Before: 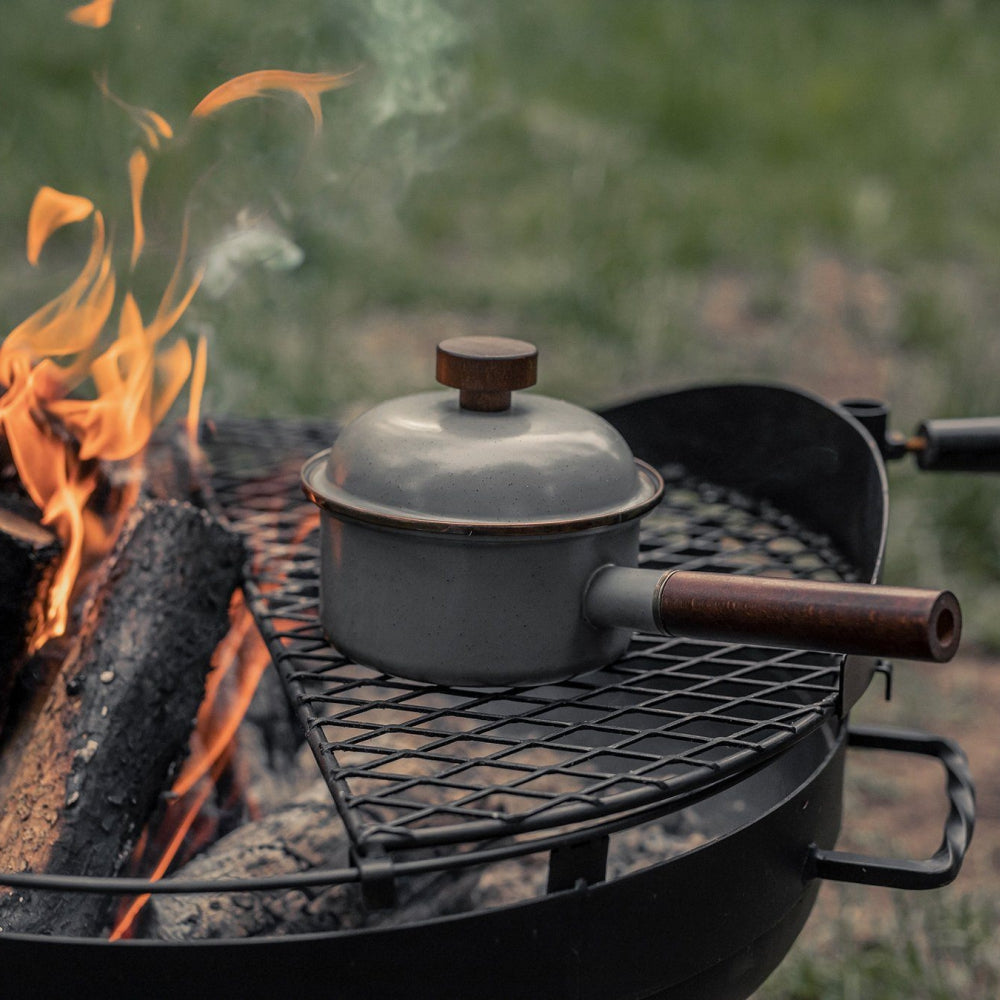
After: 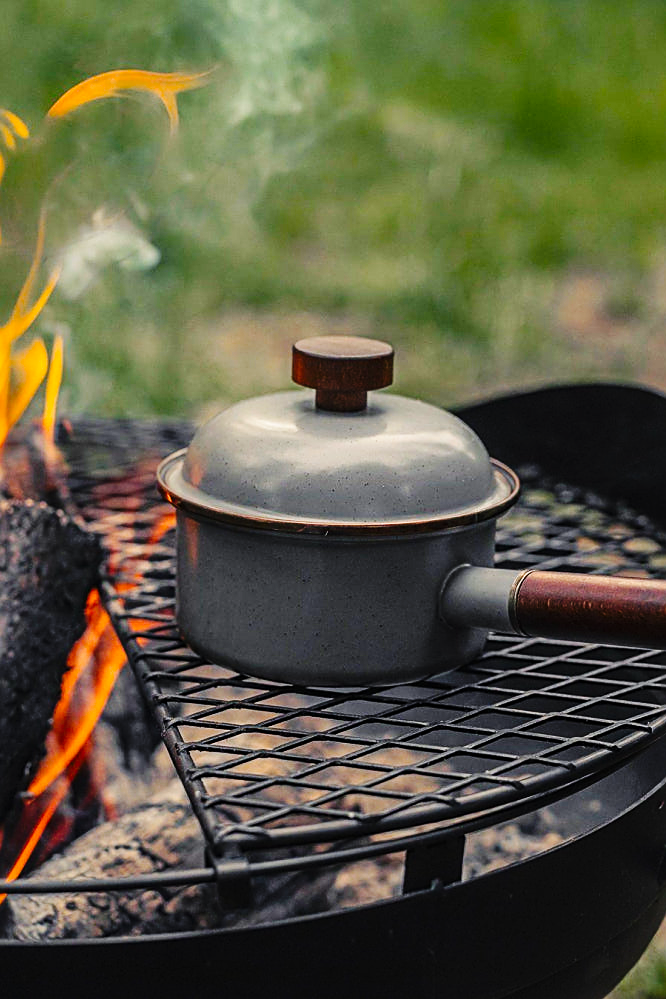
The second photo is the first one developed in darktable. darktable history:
exposure: black level correction -0.003, exposure 0.04 EV, compensate highlight preservation false
base curve: curves: ch0 [(0, 0) (0.036, 0.025) (0.121, 0.166) (0.206, 0.329) (0.605, 0.79) (1, 1)], preserve colors none
color balance rgb: linear chroma grading › global chroma 15%, perceptual saturation grading › global saturation 30%
crop and rotate: left 14.436%, right 18.898%
sharpen: on, module defaults
